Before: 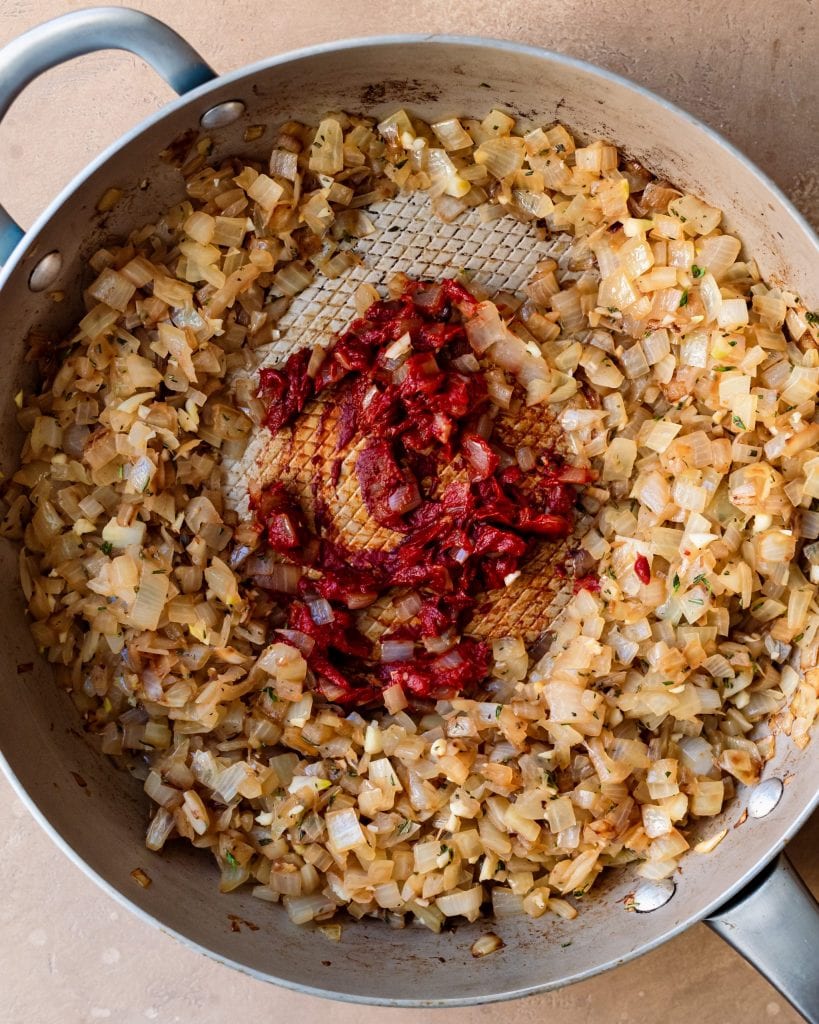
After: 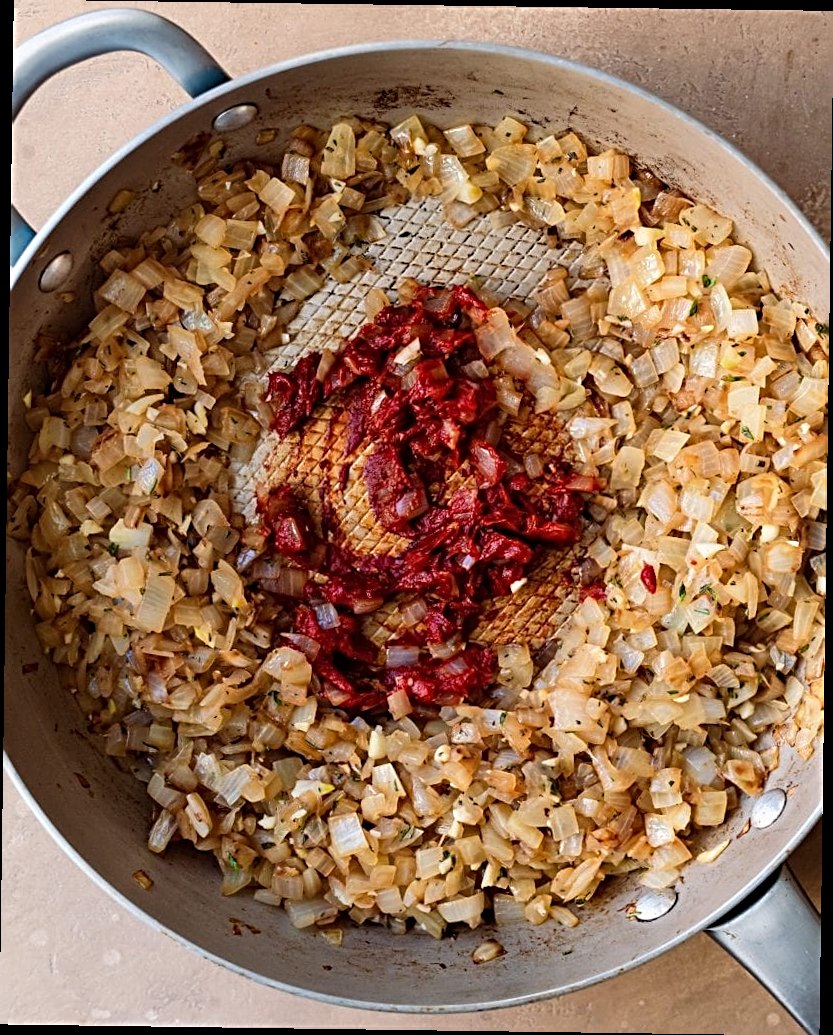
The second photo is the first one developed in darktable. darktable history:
sharpen: radius 3.119
rotate and perspective: rotation 0.8°, automatic cropping off
